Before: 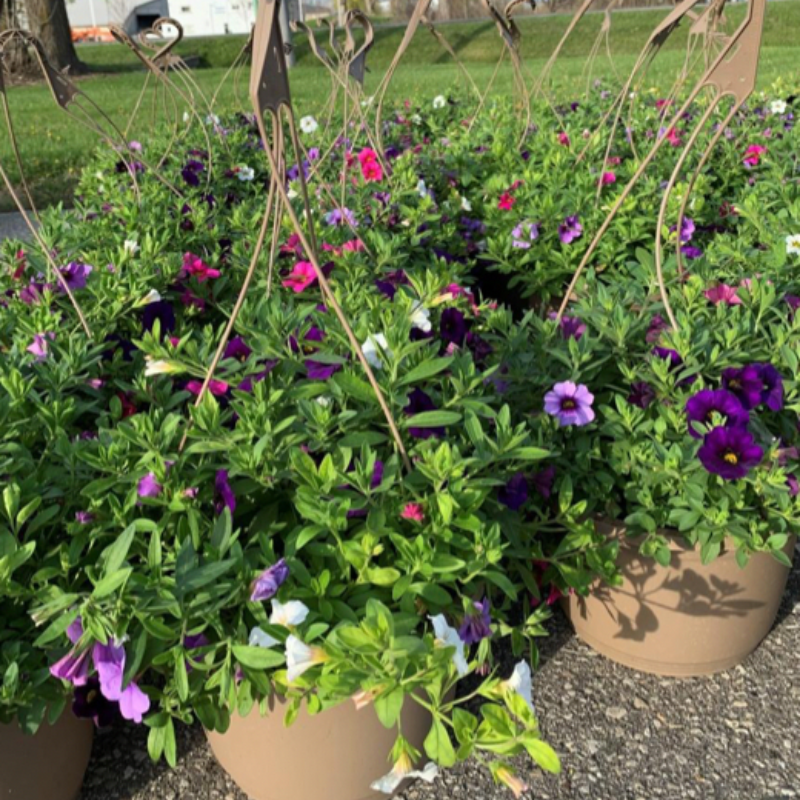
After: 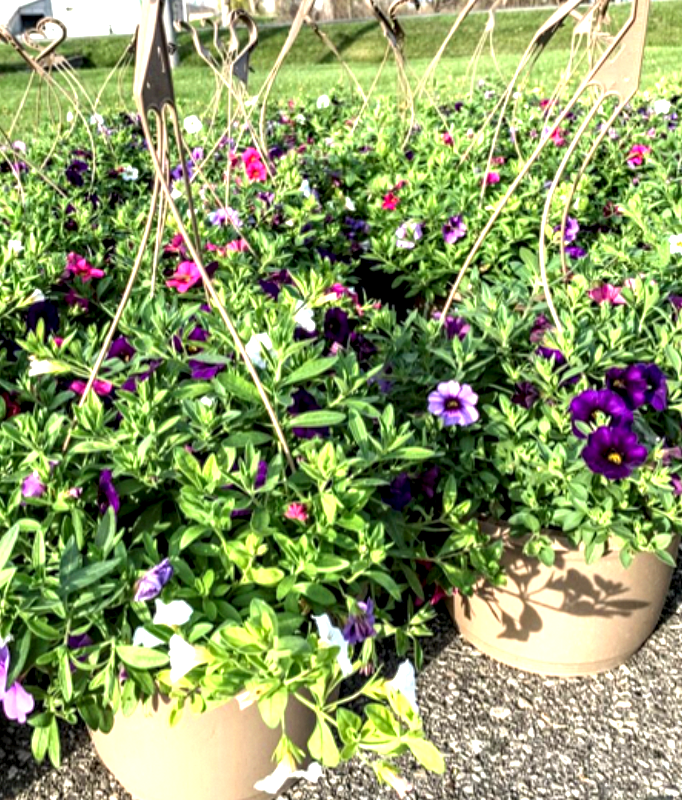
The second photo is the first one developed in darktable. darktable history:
local contrast: highlights 17%, detail 185%
exposure: black level correction 0, exposure 1.123 EV, compensate highlight preservation false
crop and rotate: left 14.739%
